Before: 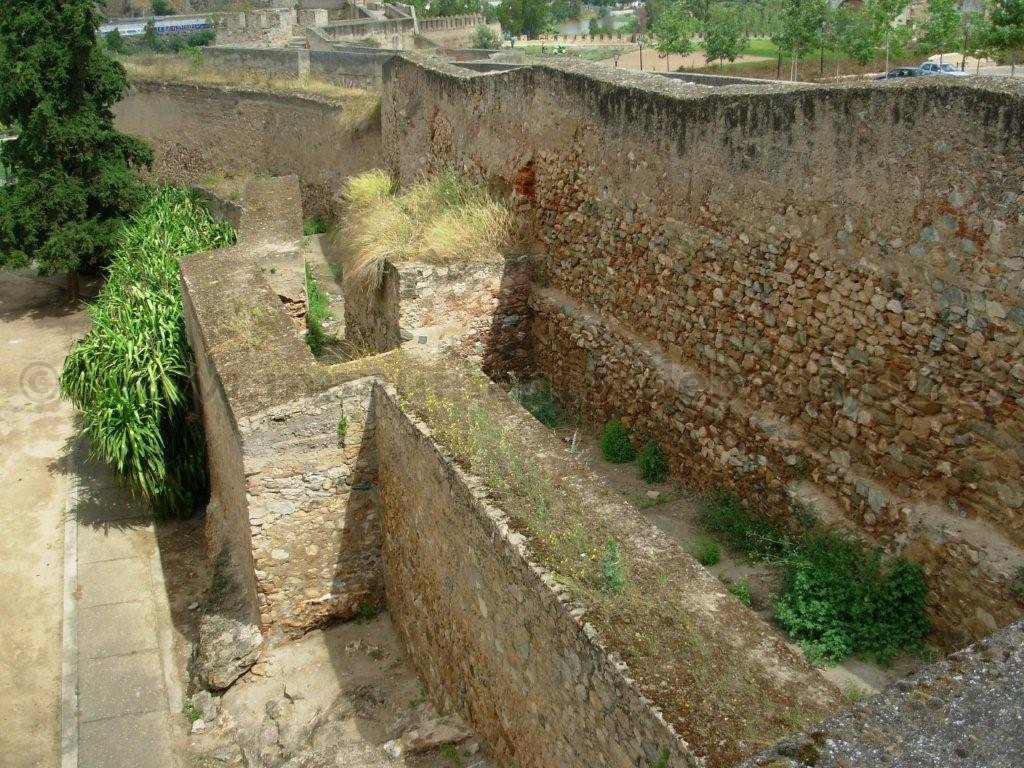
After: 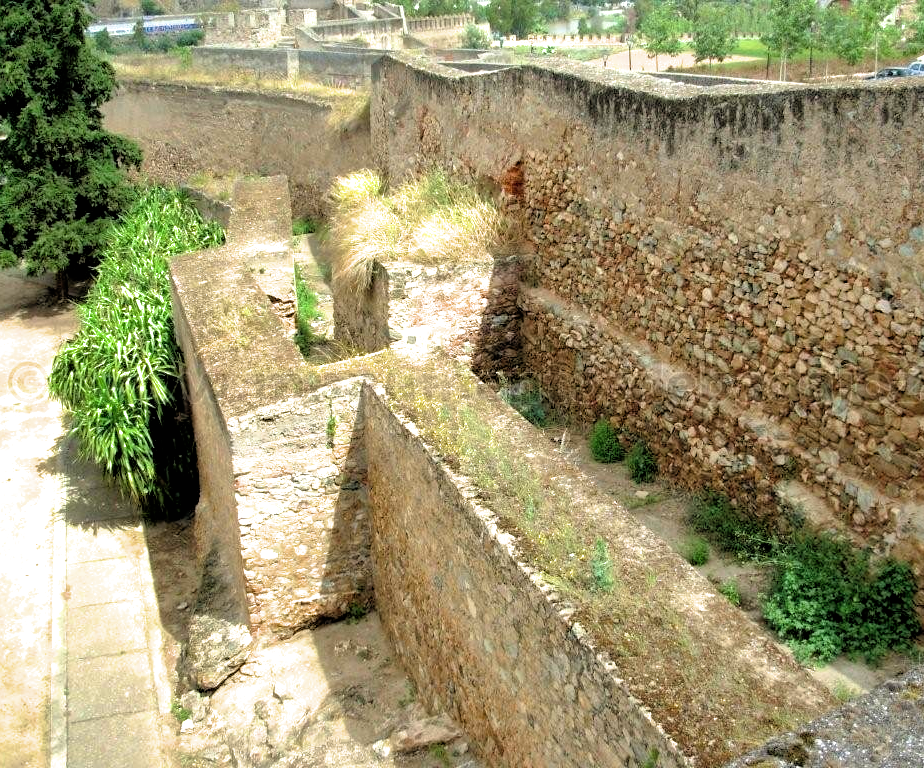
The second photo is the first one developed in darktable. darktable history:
shadows and highlights: on, module defaults
filmic rgb: black relative exposure -3.7 EV, white relative exposure 2.75 EV, dynamic range scaling -4.71%, hardness 3.04
crop and rotate: left 1.109%, right 8.646%
exposure: black level correction 0.001, exposure 1.049 EV, compensate highlight preservation false
tone equalizer: edges refinement/feathering 500, mask exposure compensation -1.57 EV, preserve details no
